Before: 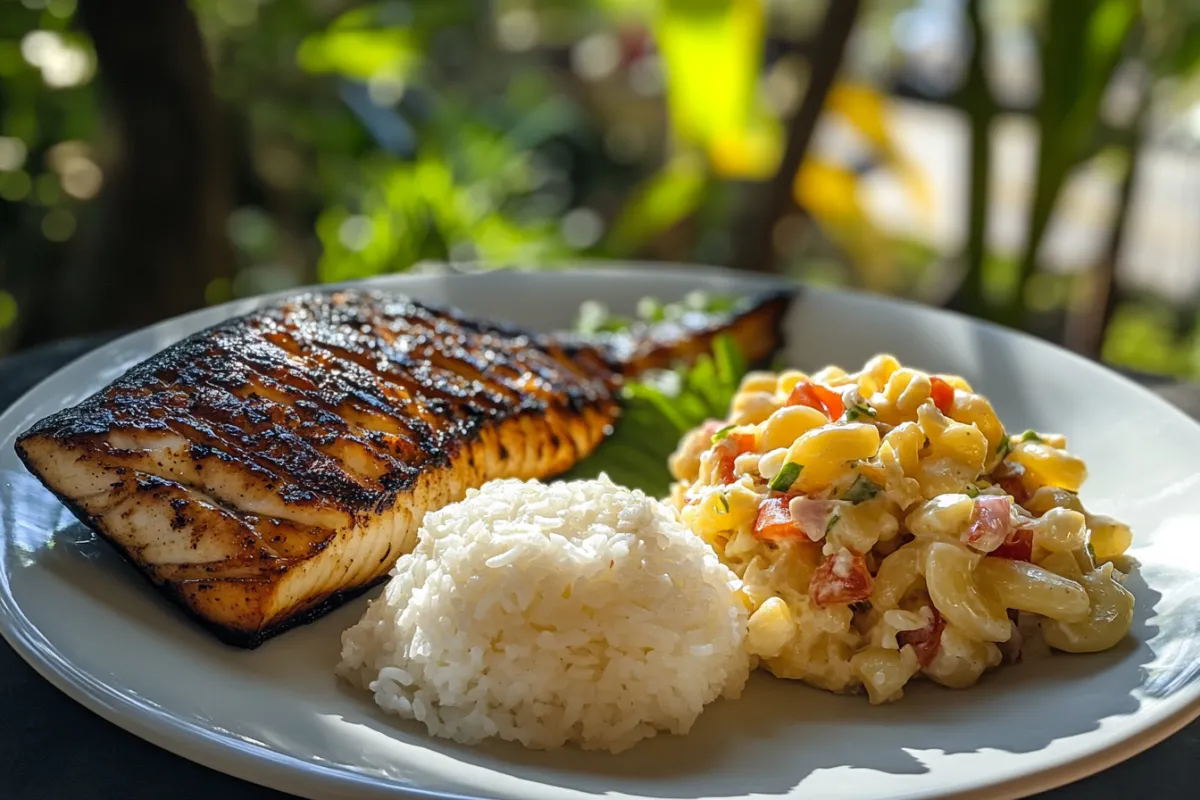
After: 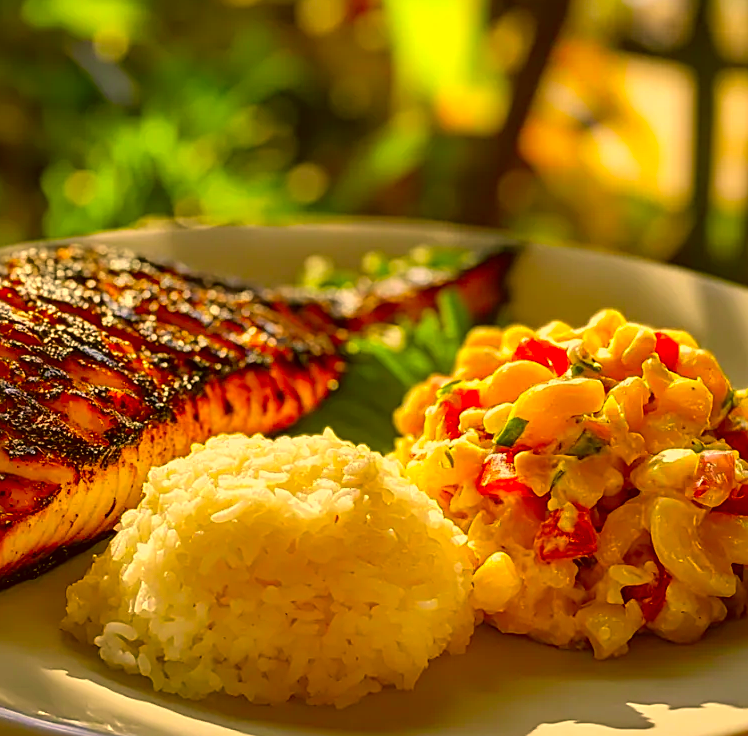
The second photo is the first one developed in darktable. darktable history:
color correction: highlights a* 10.44, highlights b* 30.04, shadows a* 2.73, shadows b* 17.51, saturation 1.72
crop and rotate: left 22.918%, top 5.629%, right 14.711%, bottom 2.247%
sharpen: on, module defaults
